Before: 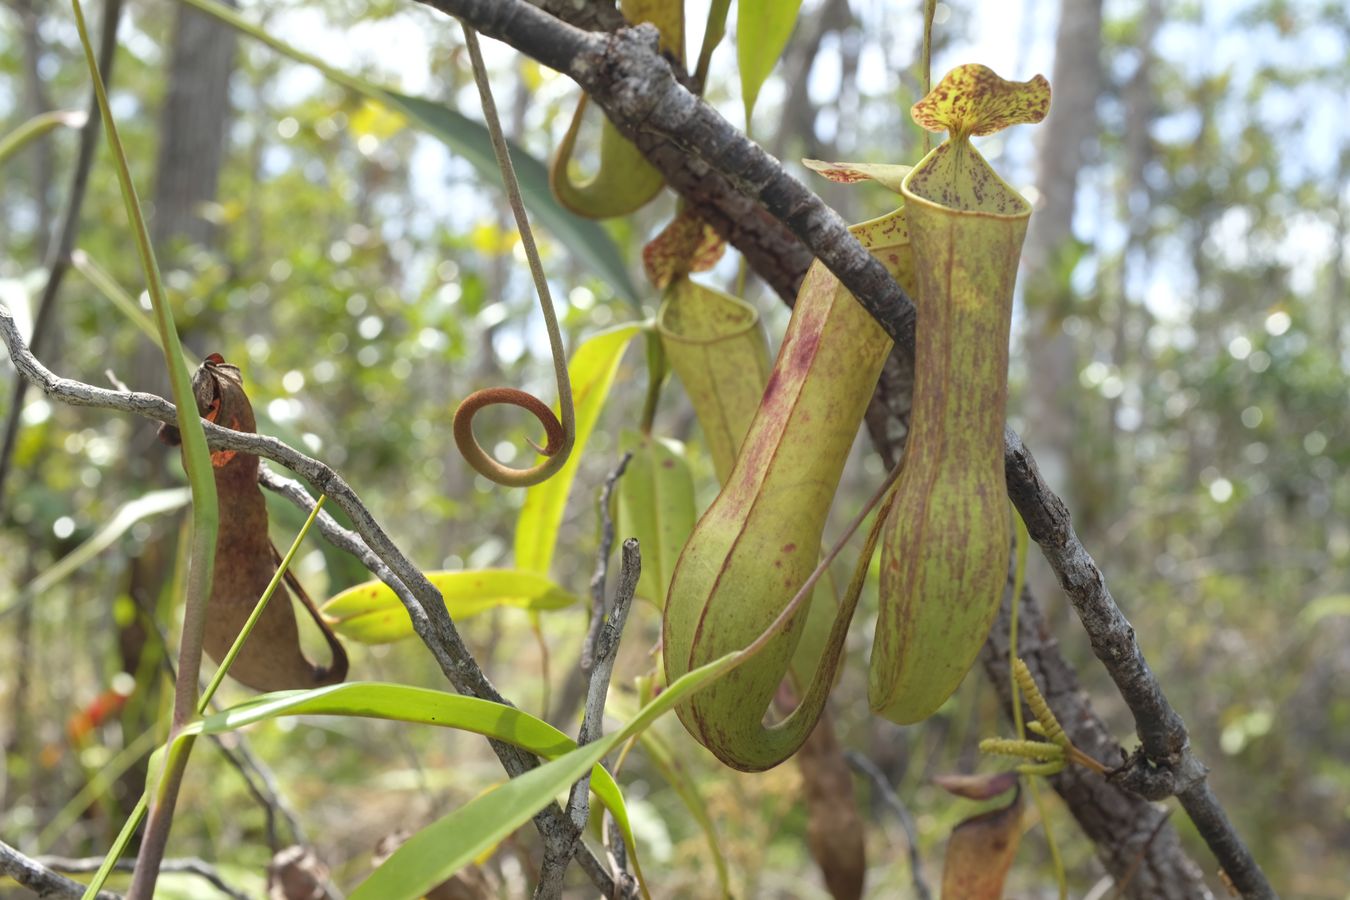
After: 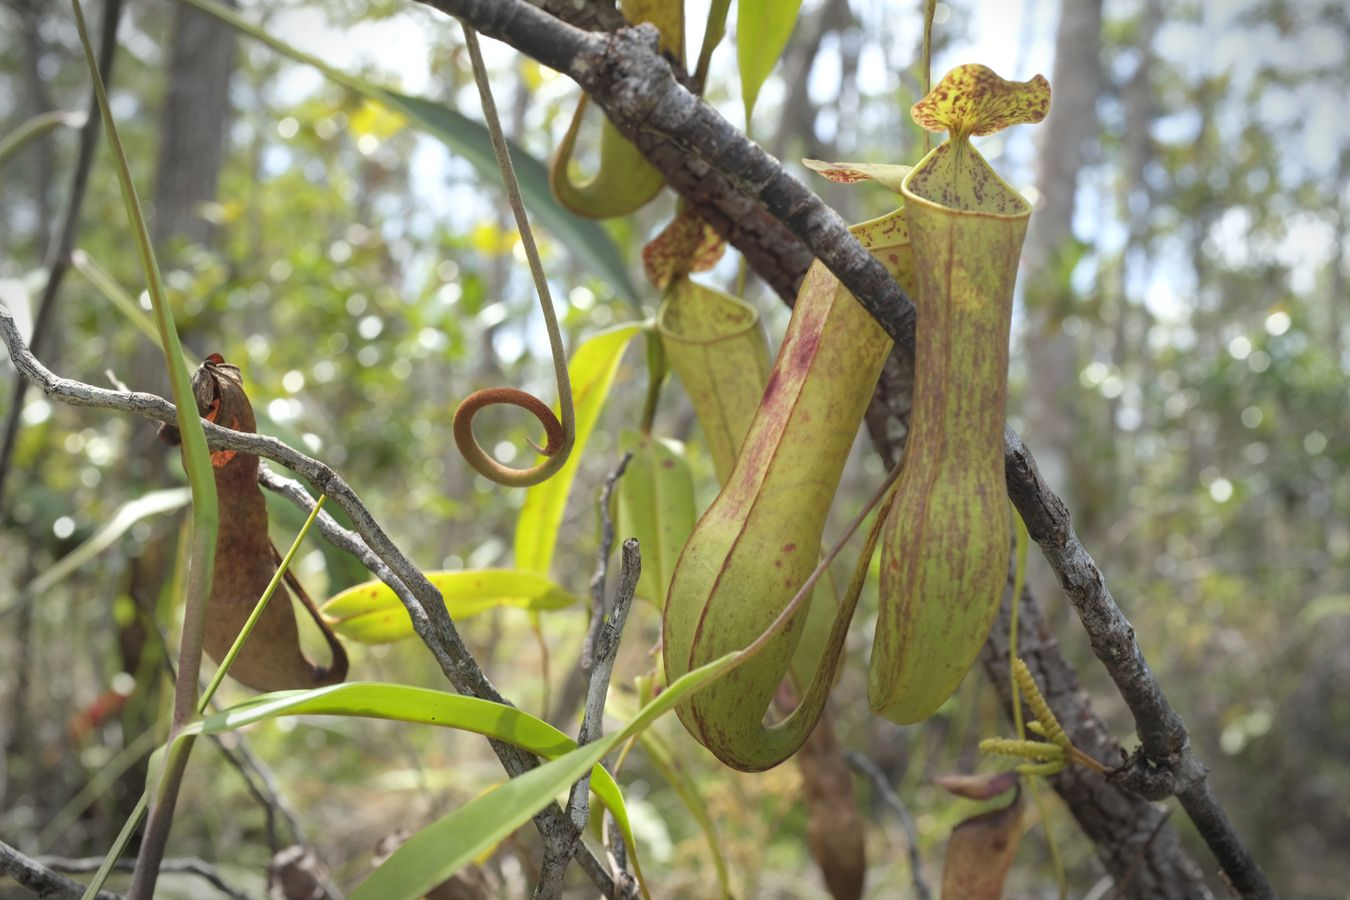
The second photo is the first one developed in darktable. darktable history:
vignetting: fall-off start 90.96%, fall-off radius 39.11%, center (0.04, -0.092), width/height ratio 1.216, shape 1.3
